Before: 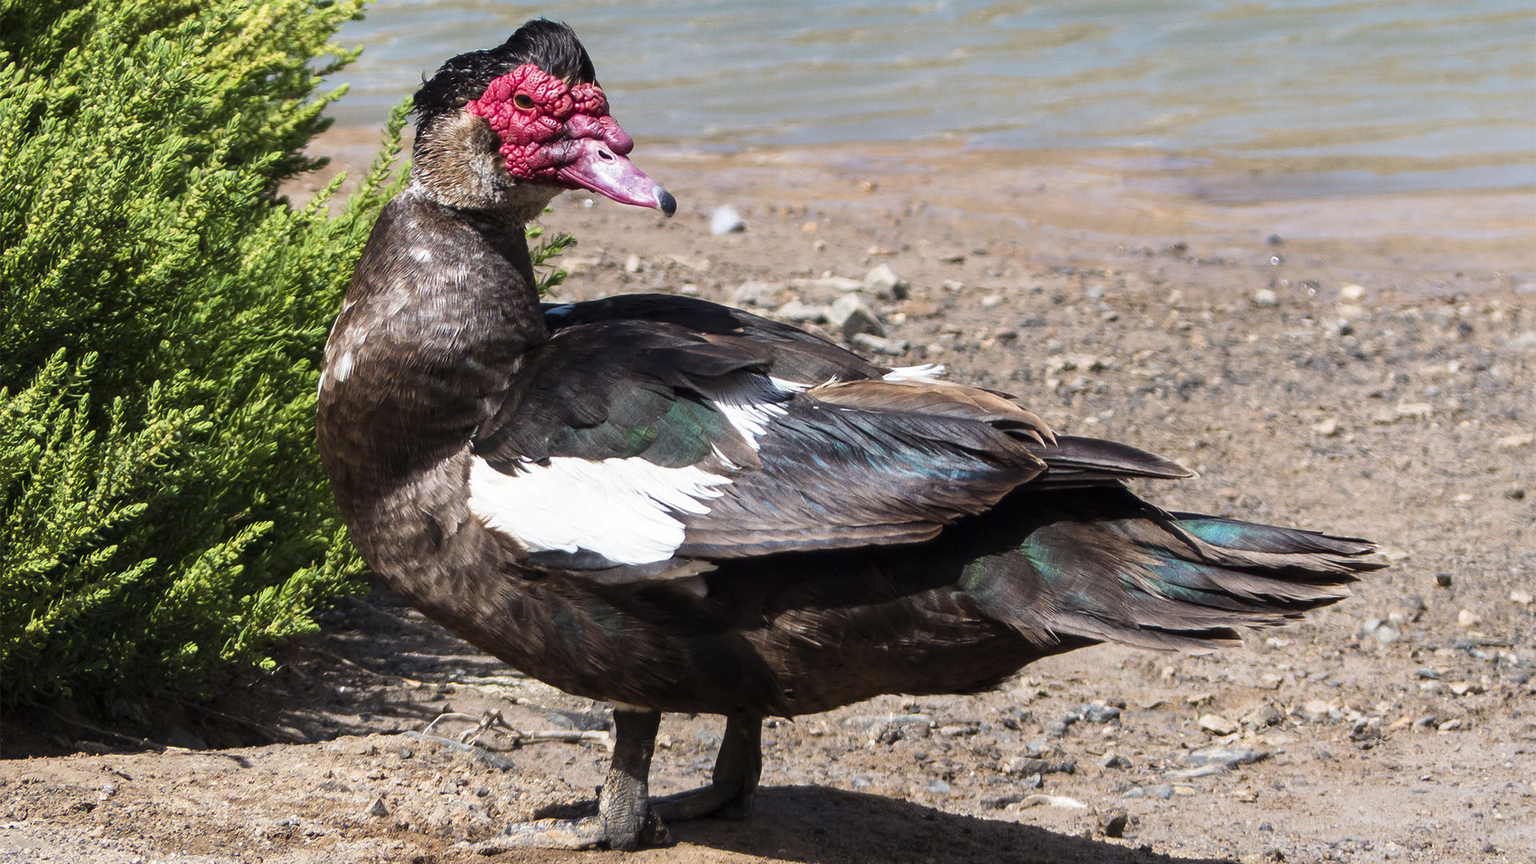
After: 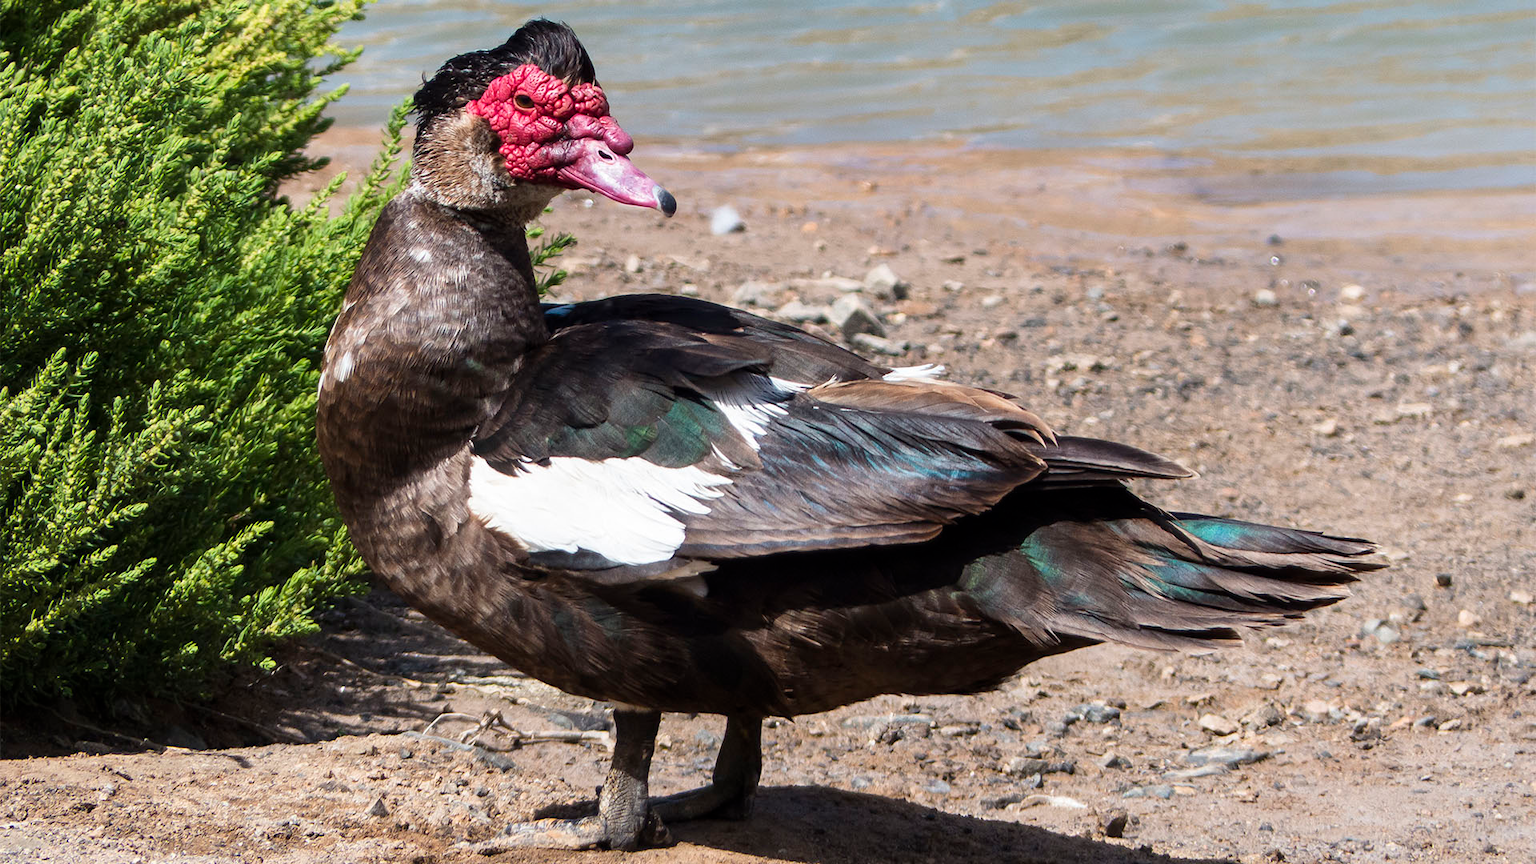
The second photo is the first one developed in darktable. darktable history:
color correction: highlights b* -0.008
